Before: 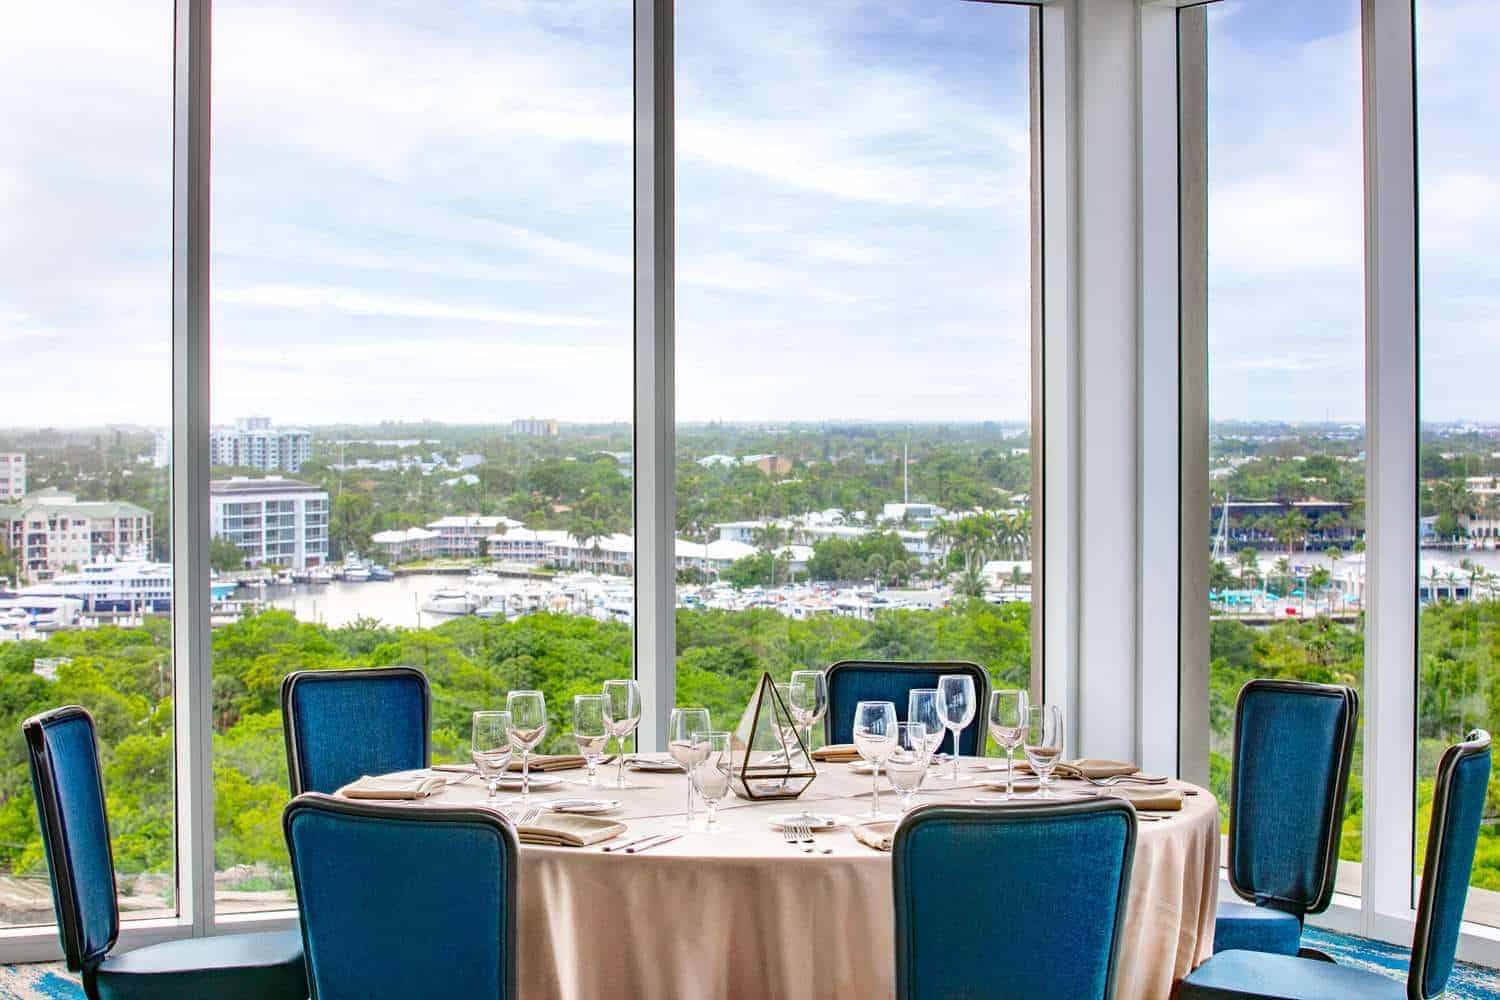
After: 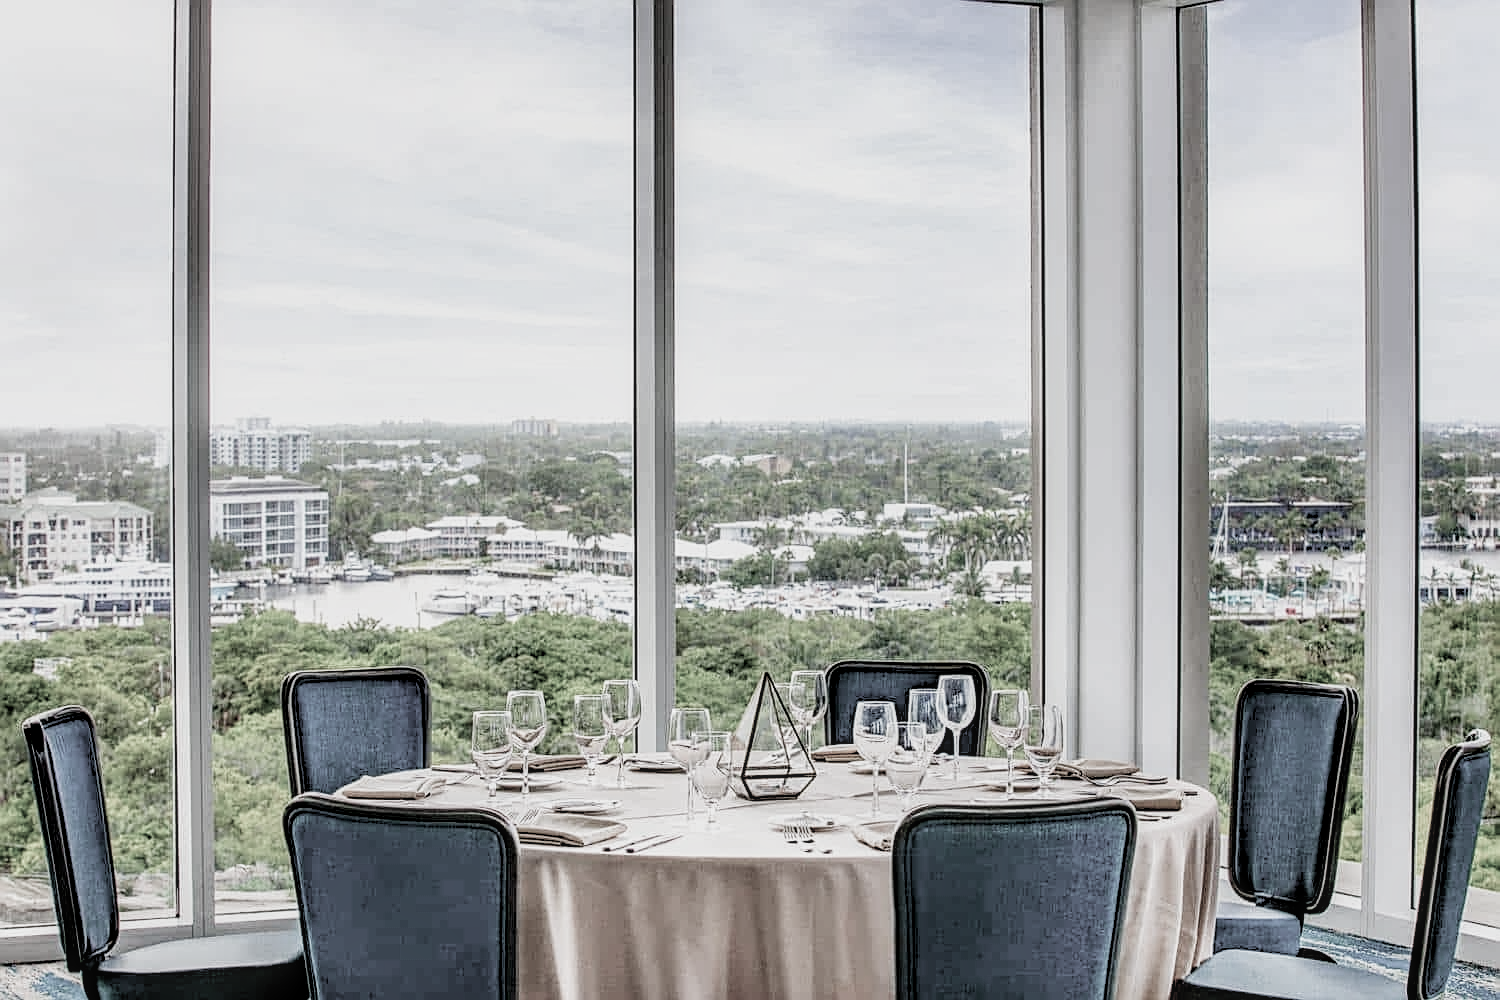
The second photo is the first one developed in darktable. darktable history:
local contrast: on, module defaults
sharpen: on, module defaults
filmic rgb: black relative exposure -7.65 EV, white relative exposure 3.97 EV, hardness 4.02, contrast 1.099, highlights saturation mix -31.44%, color science v4 (2020)
color balance rgb: highlights gain › luminance 14.484%, global offset › luminance -0.853%, perceptual saturation grading › global saturation 20%, perceptual saturation grading › highlights -50.014%, perceptual saturation grading › shadows 30.312%
